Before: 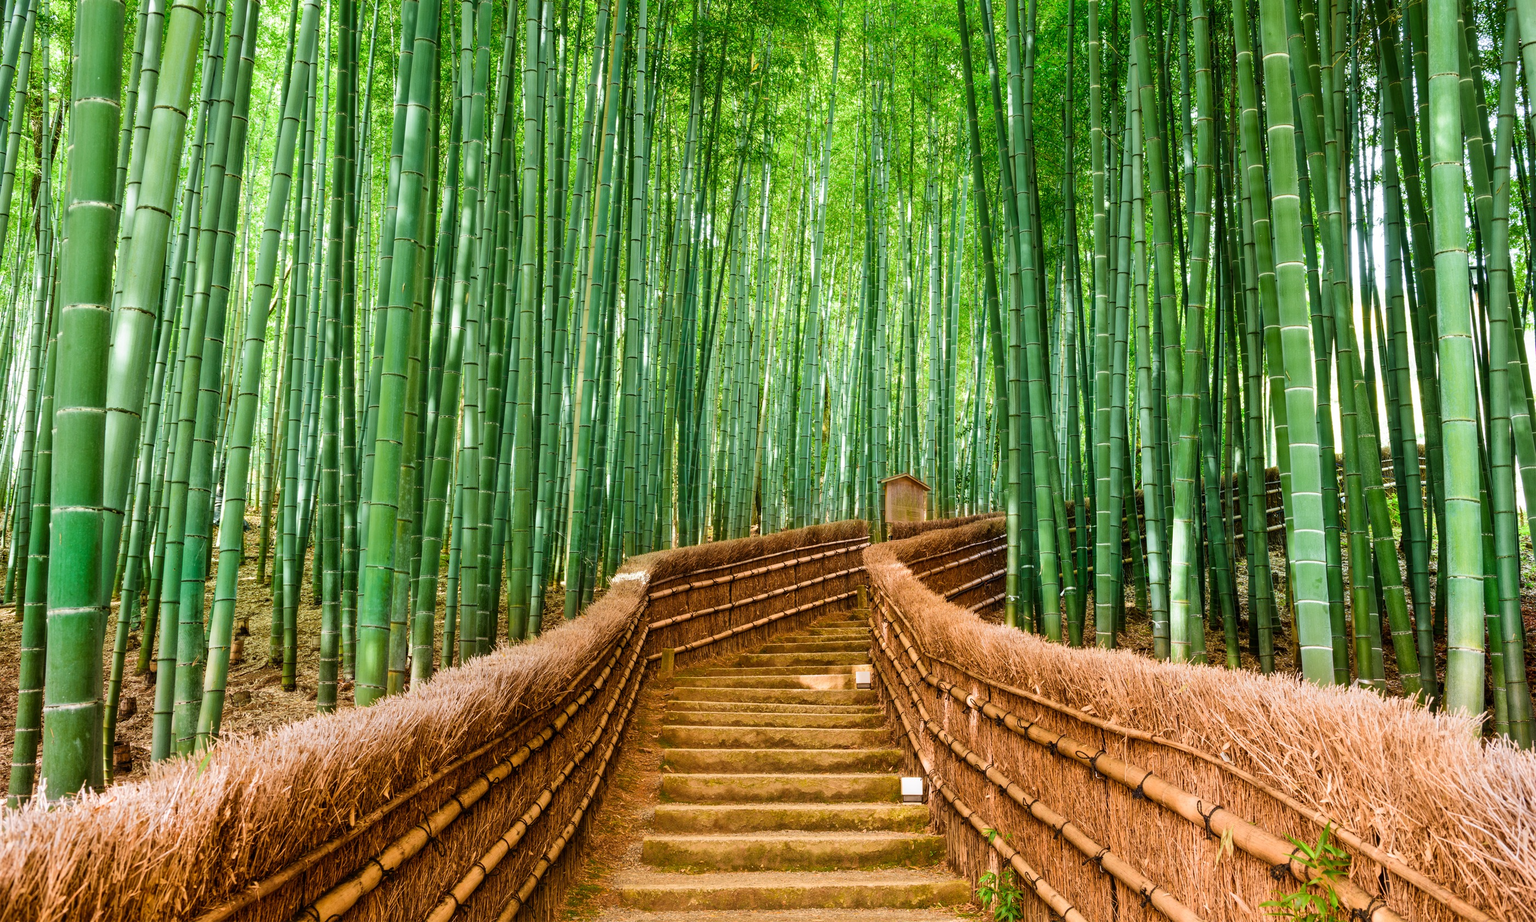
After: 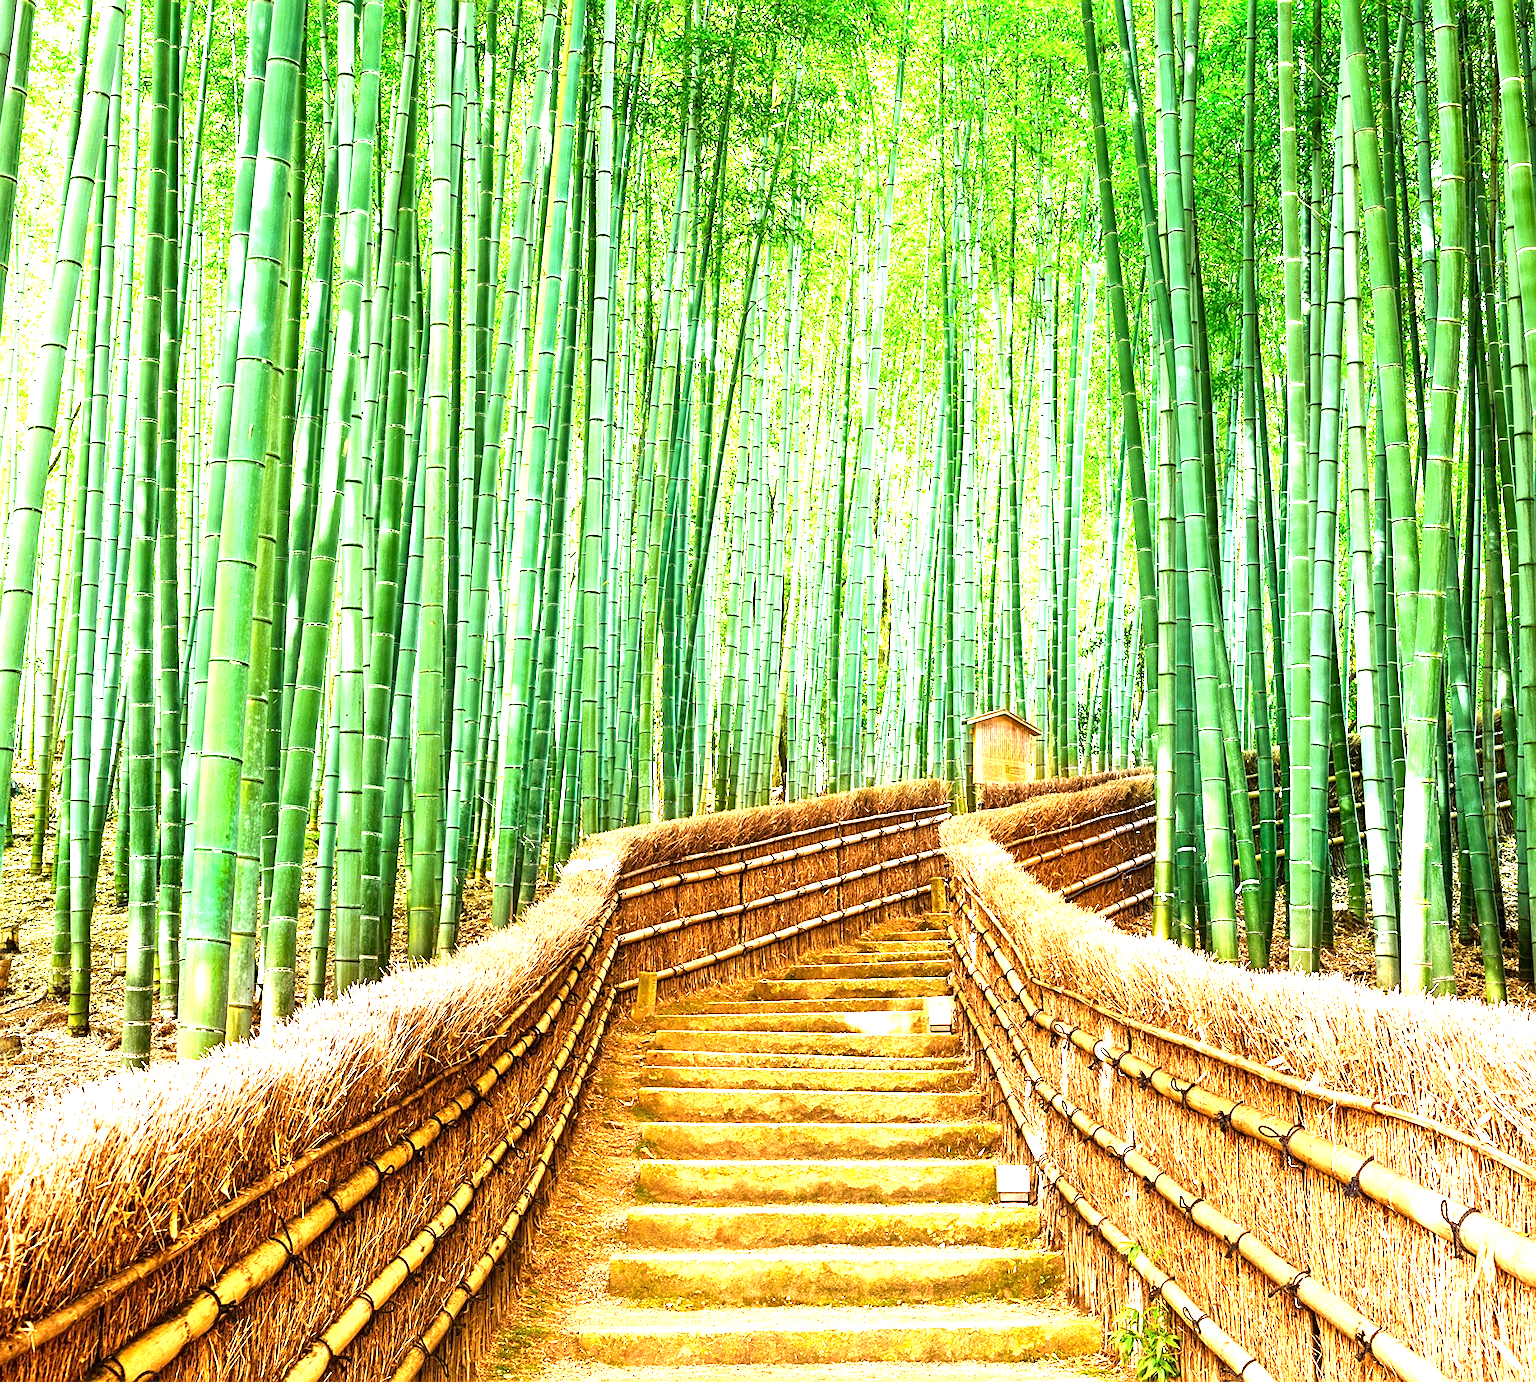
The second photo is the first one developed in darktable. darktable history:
sharpen: amount 0.495
contrast brightness saturation: contrast 0.026, brightness -0.04
crop: left 15.409%, right 17.885%
exposure: exposure 2.023 EV, compensate highlight preservation false
